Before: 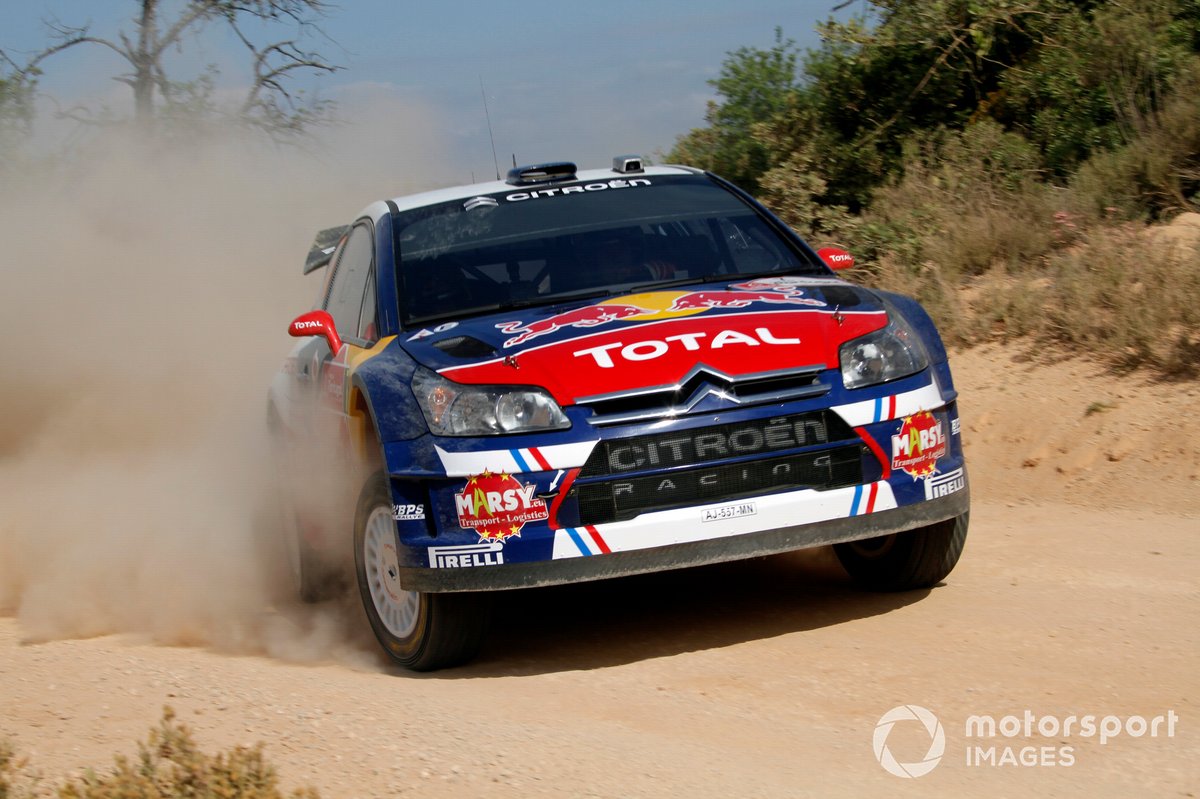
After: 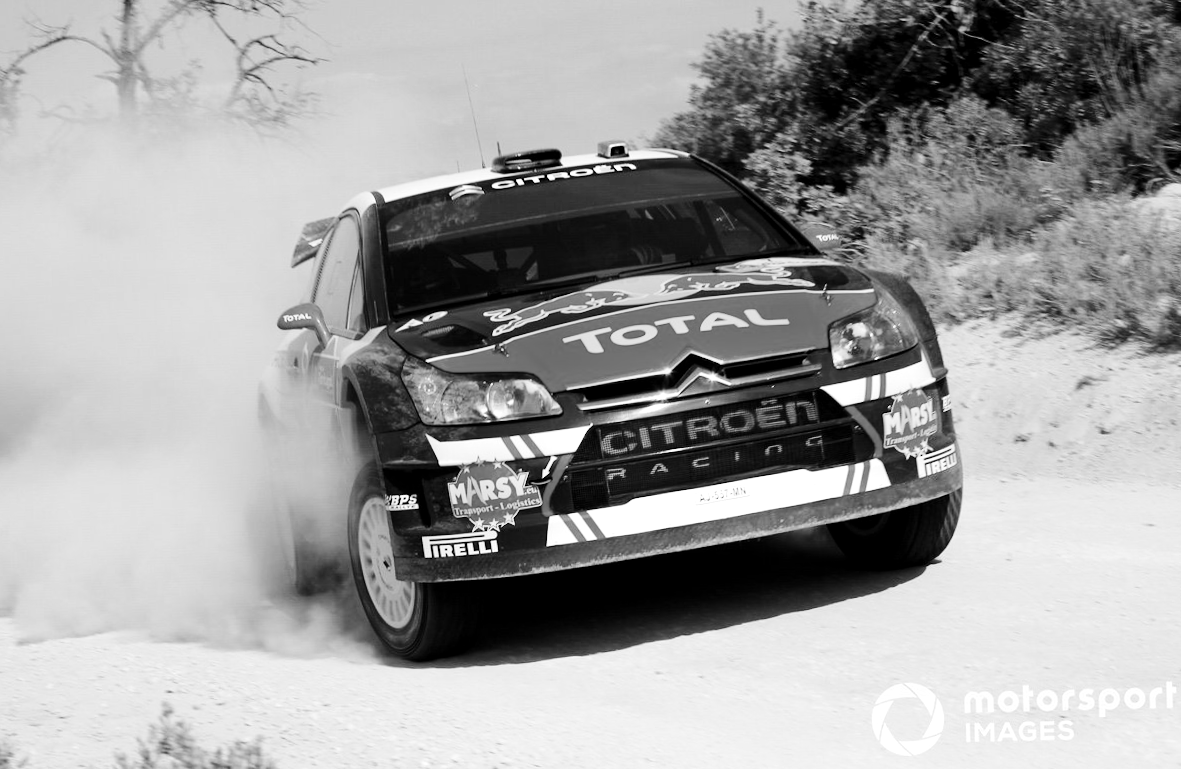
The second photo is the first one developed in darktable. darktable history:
exposure: black level correction 0.001, exposure 0.5 EV, compensate exposure bias true, compensate highlight preservation false
rotate and perspective: rotation -1.42°, crop left 0.016, crop right 0.984, crop top 0.035, crop bottom 0.965
base curve: curves: ch0 [(0, 0) (0.032, 0.025) (0.121, 0.166) (0.206, 0.329) (0.605, 0.79) (1, 1)], preserve colors none
monochrome: size 1
